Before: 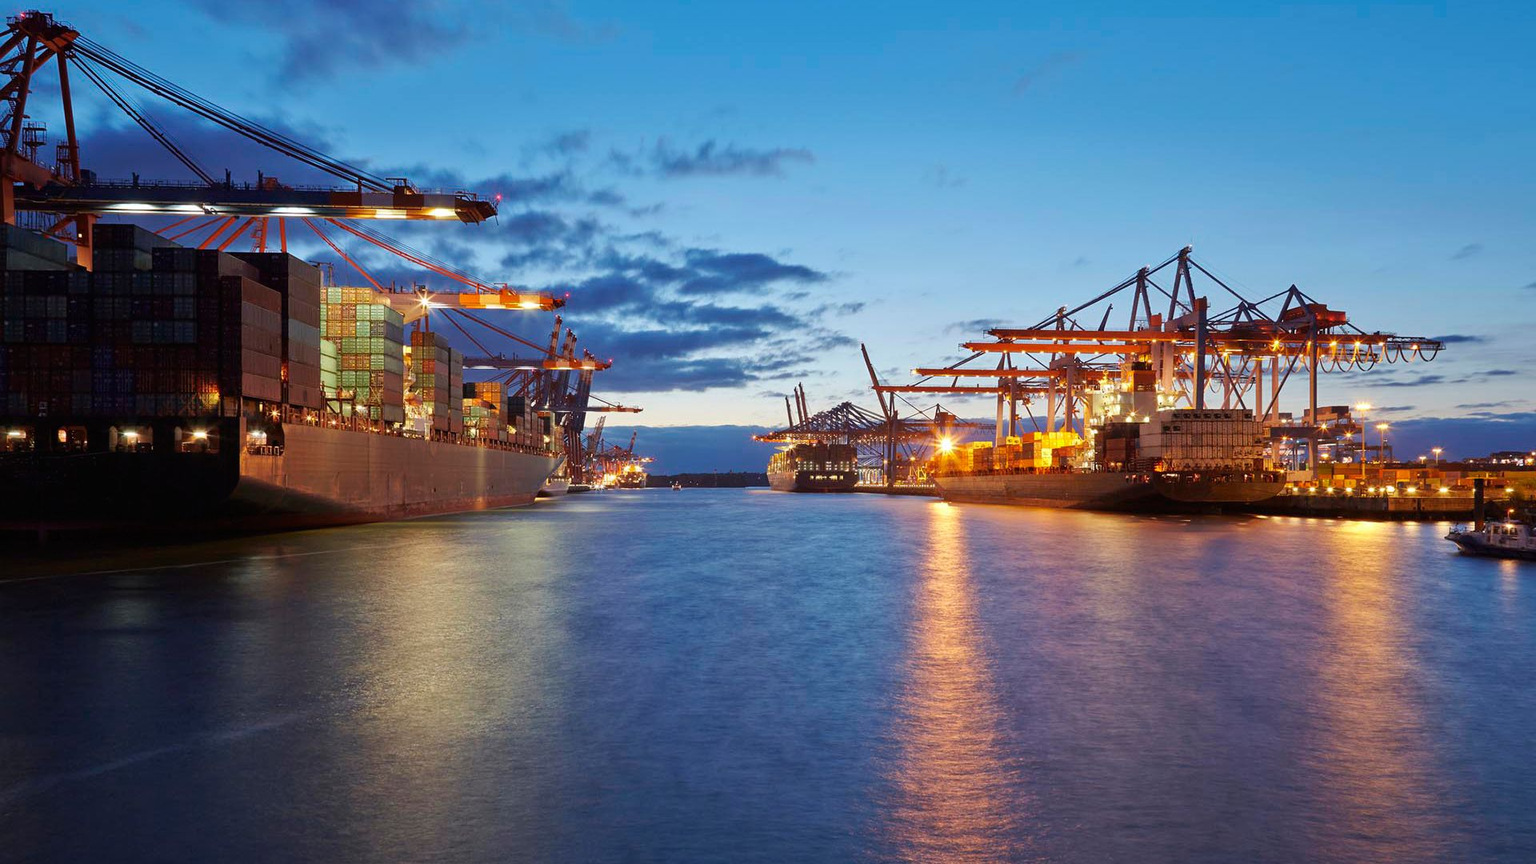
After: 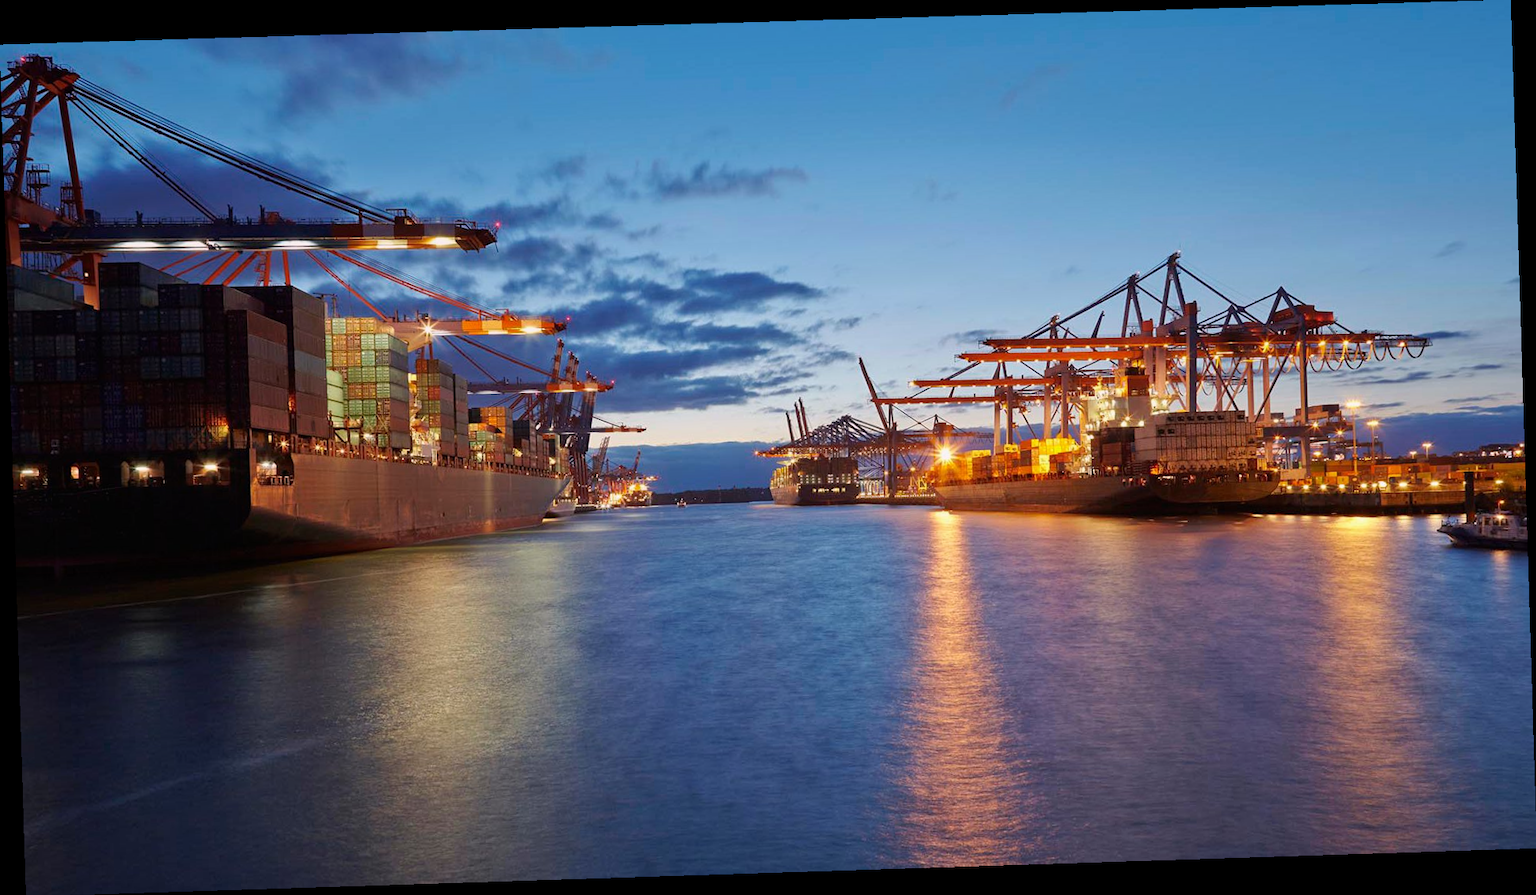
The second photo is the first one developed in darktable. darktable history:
rotate and perspective: rotation -1.77°, lens shift (horizontal) 0.004, automatic cropping off
graduated density: density 0.38 EV, hardness 21%, rotation -6.11°, saturation 32%
